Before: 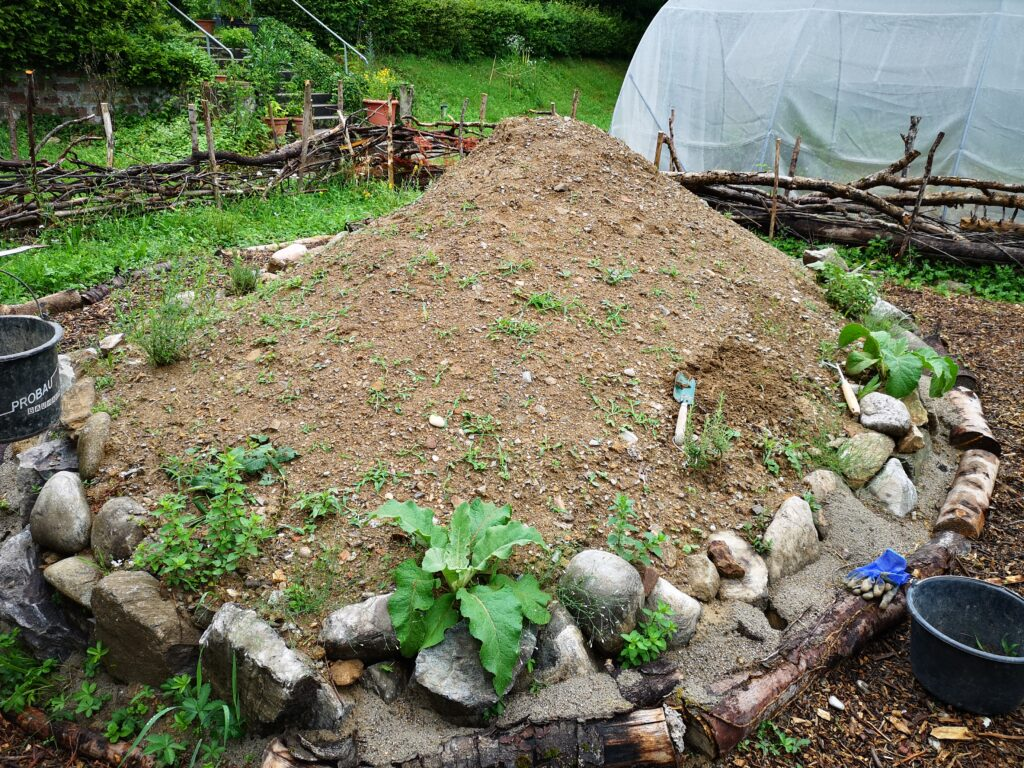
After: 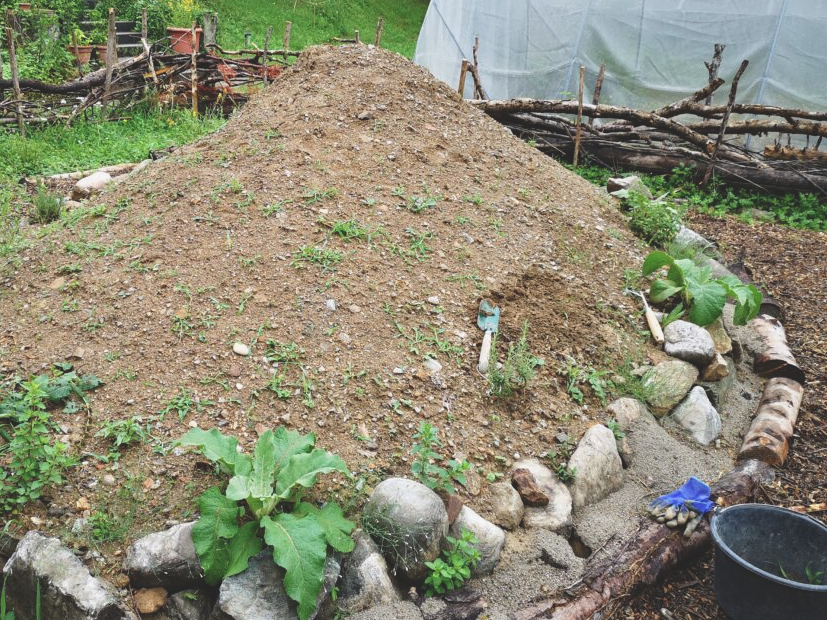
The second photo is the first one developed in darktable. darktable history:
levels: white 99.98%, levels [0, 0.478, 1]
color correction: highlights b* 0.017, saturation 0.872
exposure: black level correction -0.015, exposure -0.128 EV, compensate exposure bias true, compensate highlight preservation false
crop: left 19.199%, top 9.442%, right 0%, bottom 9.745%
